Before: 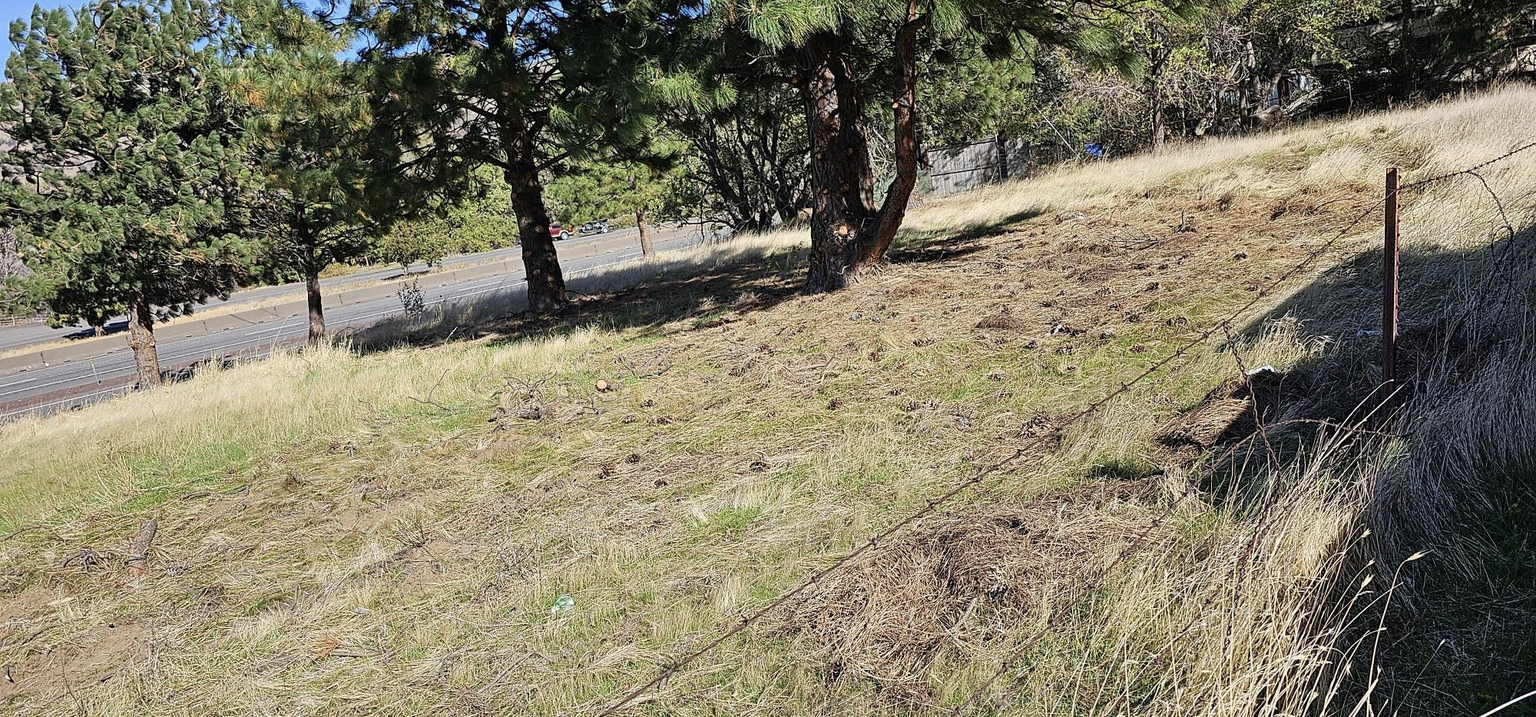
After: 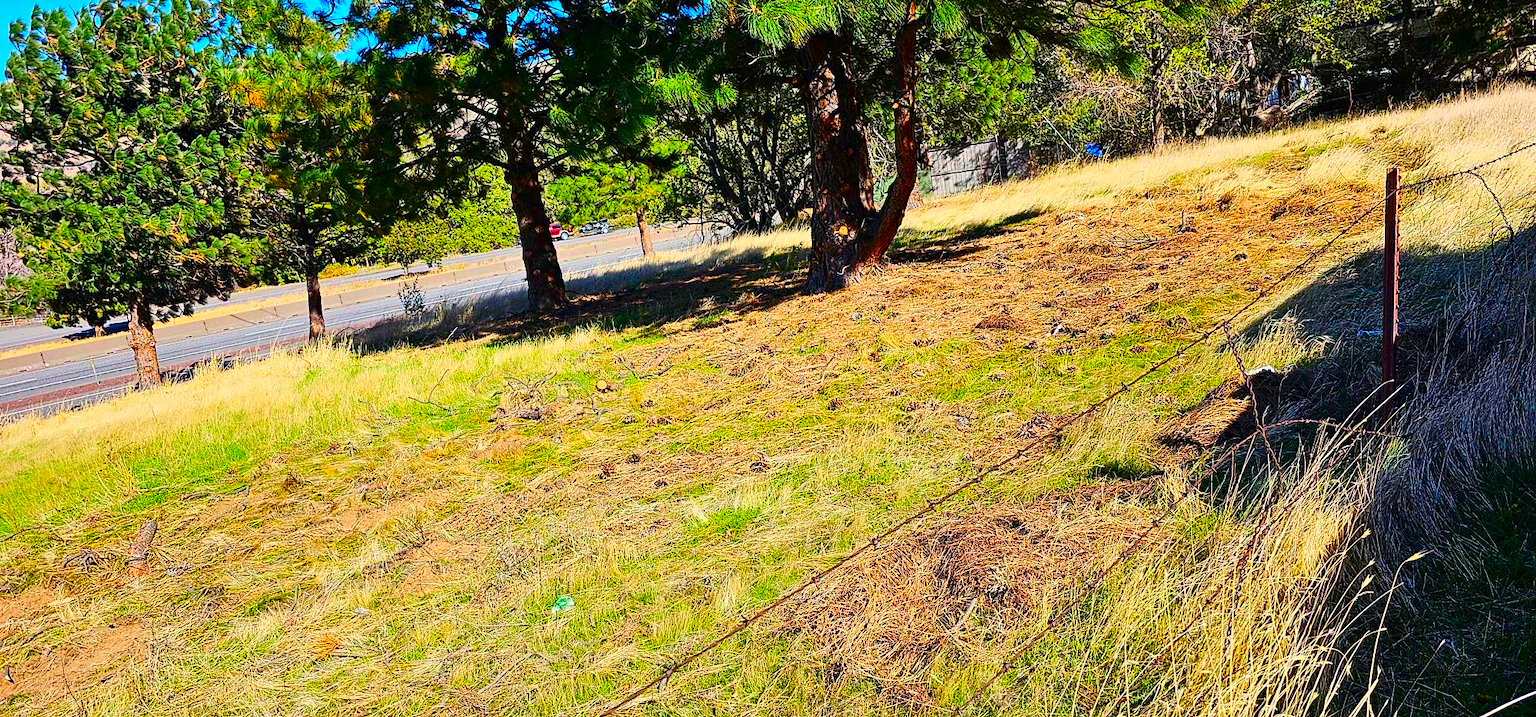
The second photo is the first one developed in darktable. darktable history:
contrast brightness saturation: contrast 0.26, brightness 0.02, saturation 0.87
color balance rgb: perceptual saturation grading › global saturation 30%, global vibrance 20%
